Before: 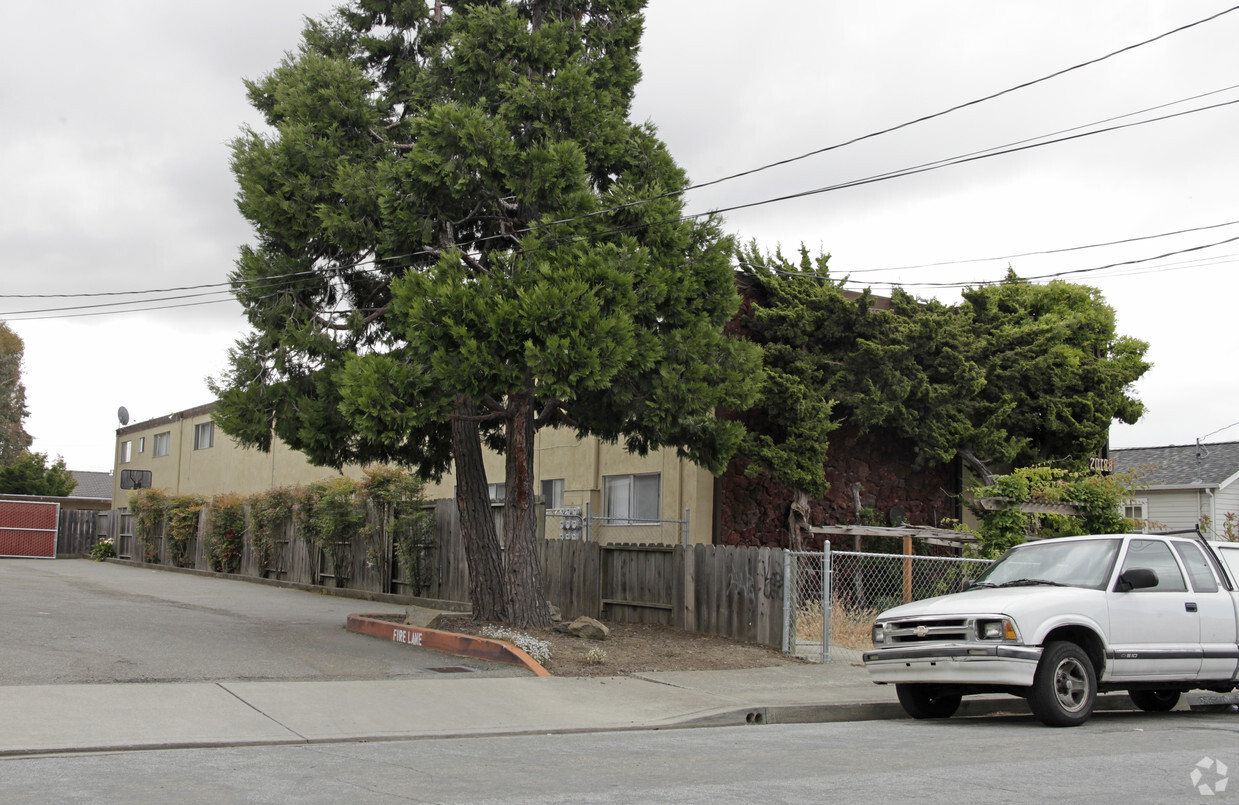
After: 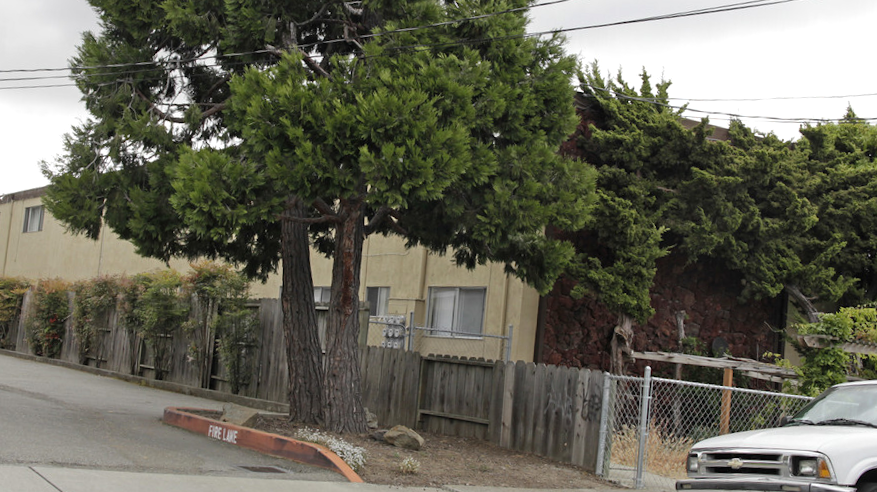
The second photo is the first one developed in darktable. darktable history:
crop and rotate: angle -3.96°, left 9.884%, top 20.716%, right 11.97%, bottom 11.802%
exposure: black level correction -0.001, exposure 0.079 EV, compensate highlight preservation false
